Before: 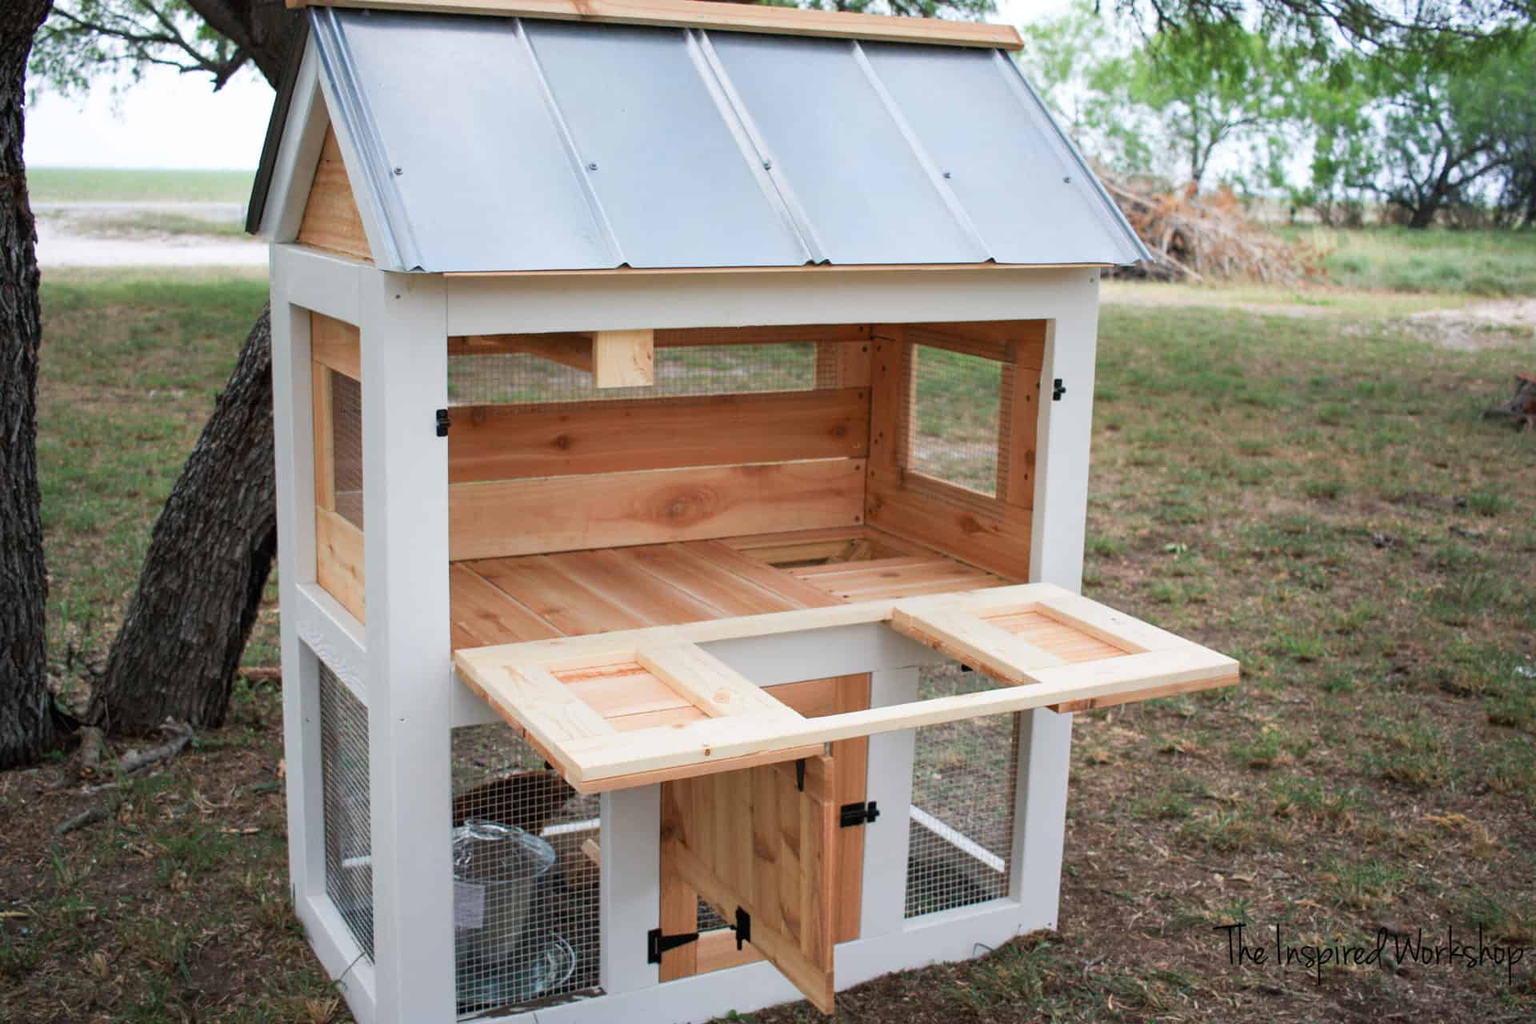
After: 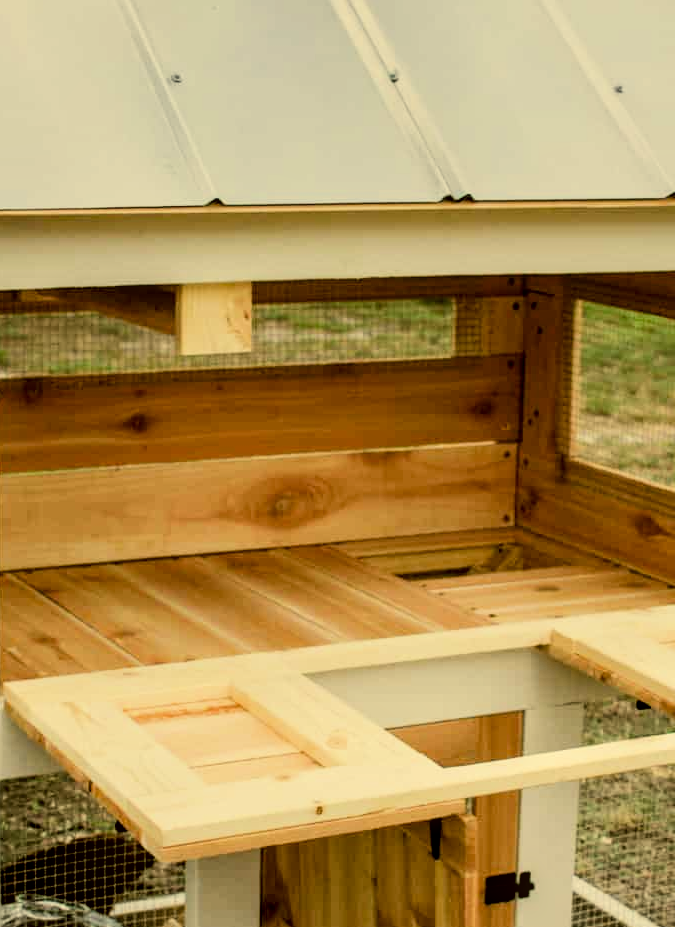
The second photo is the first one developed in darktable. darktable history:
filmic rgb: black relative exposure -5 EV, hardness 2.88, contrast 1.4
crop and rotate: left 29.476%, top 10.214%, right 35.32%, bottom 17.333%
local contrast: detail 130%
color correction: highlights a* 0.162, highlights b* 29.53, shadows a* -0.162, shadows b* 21.09
tone equalizer: on, module defaults
